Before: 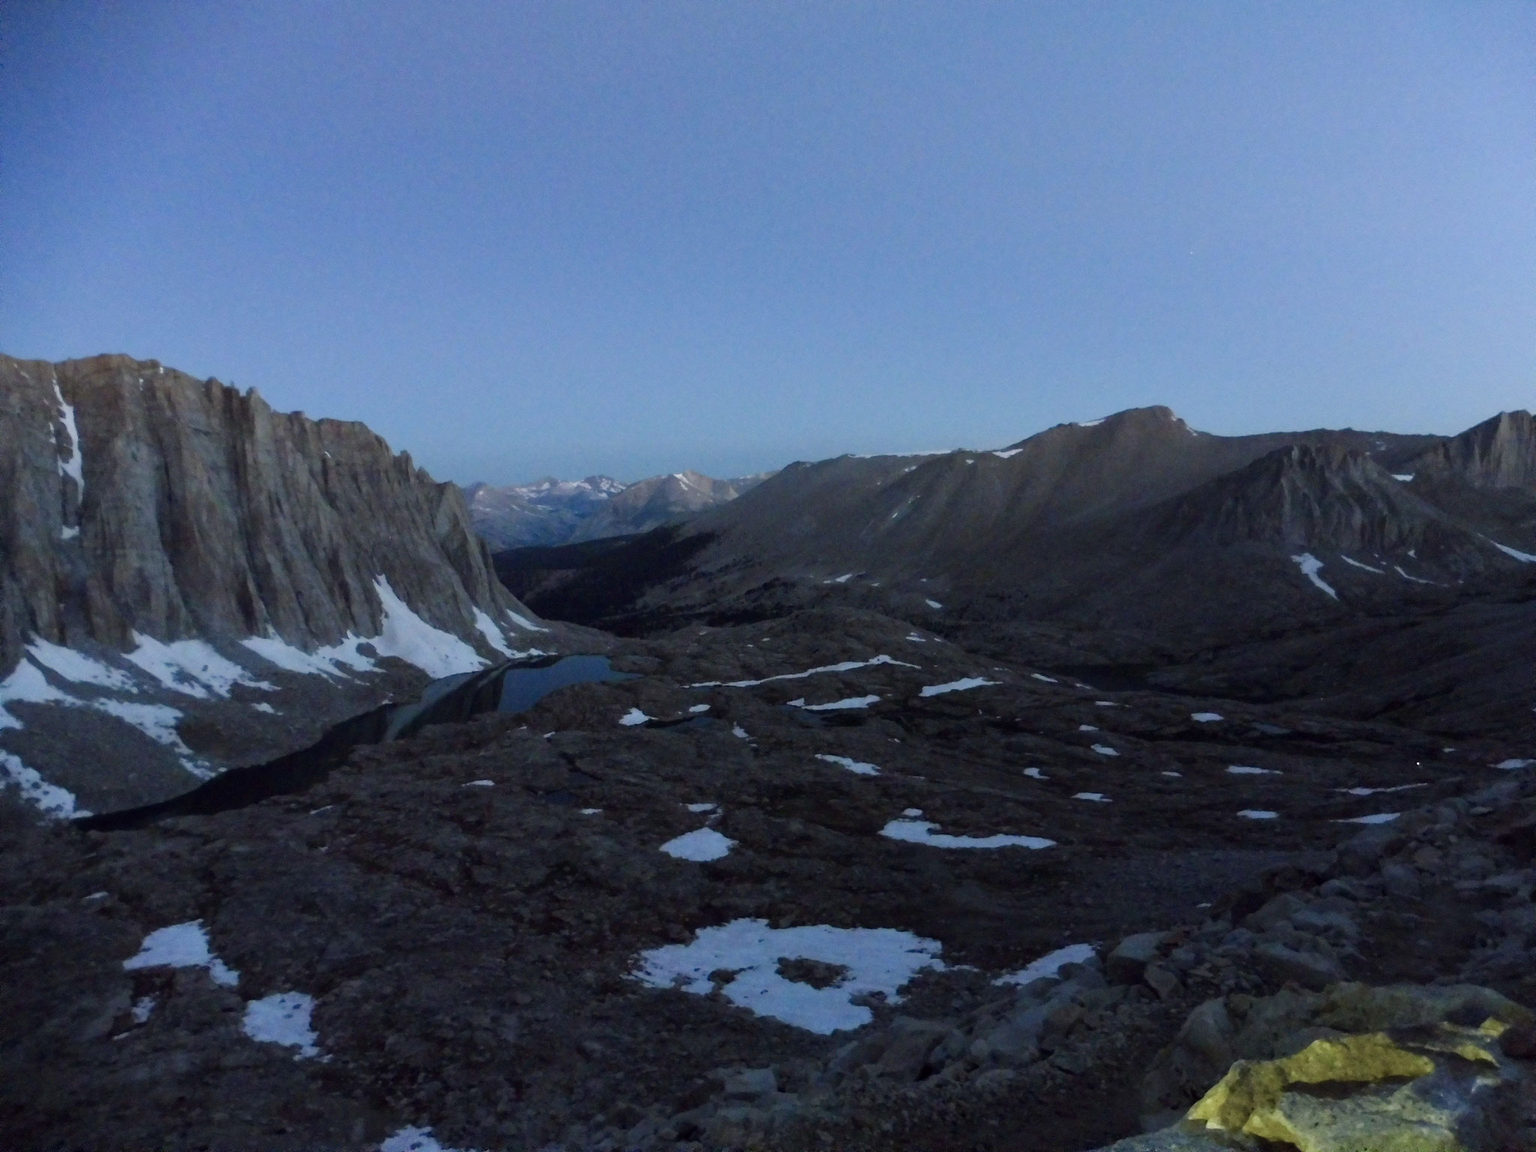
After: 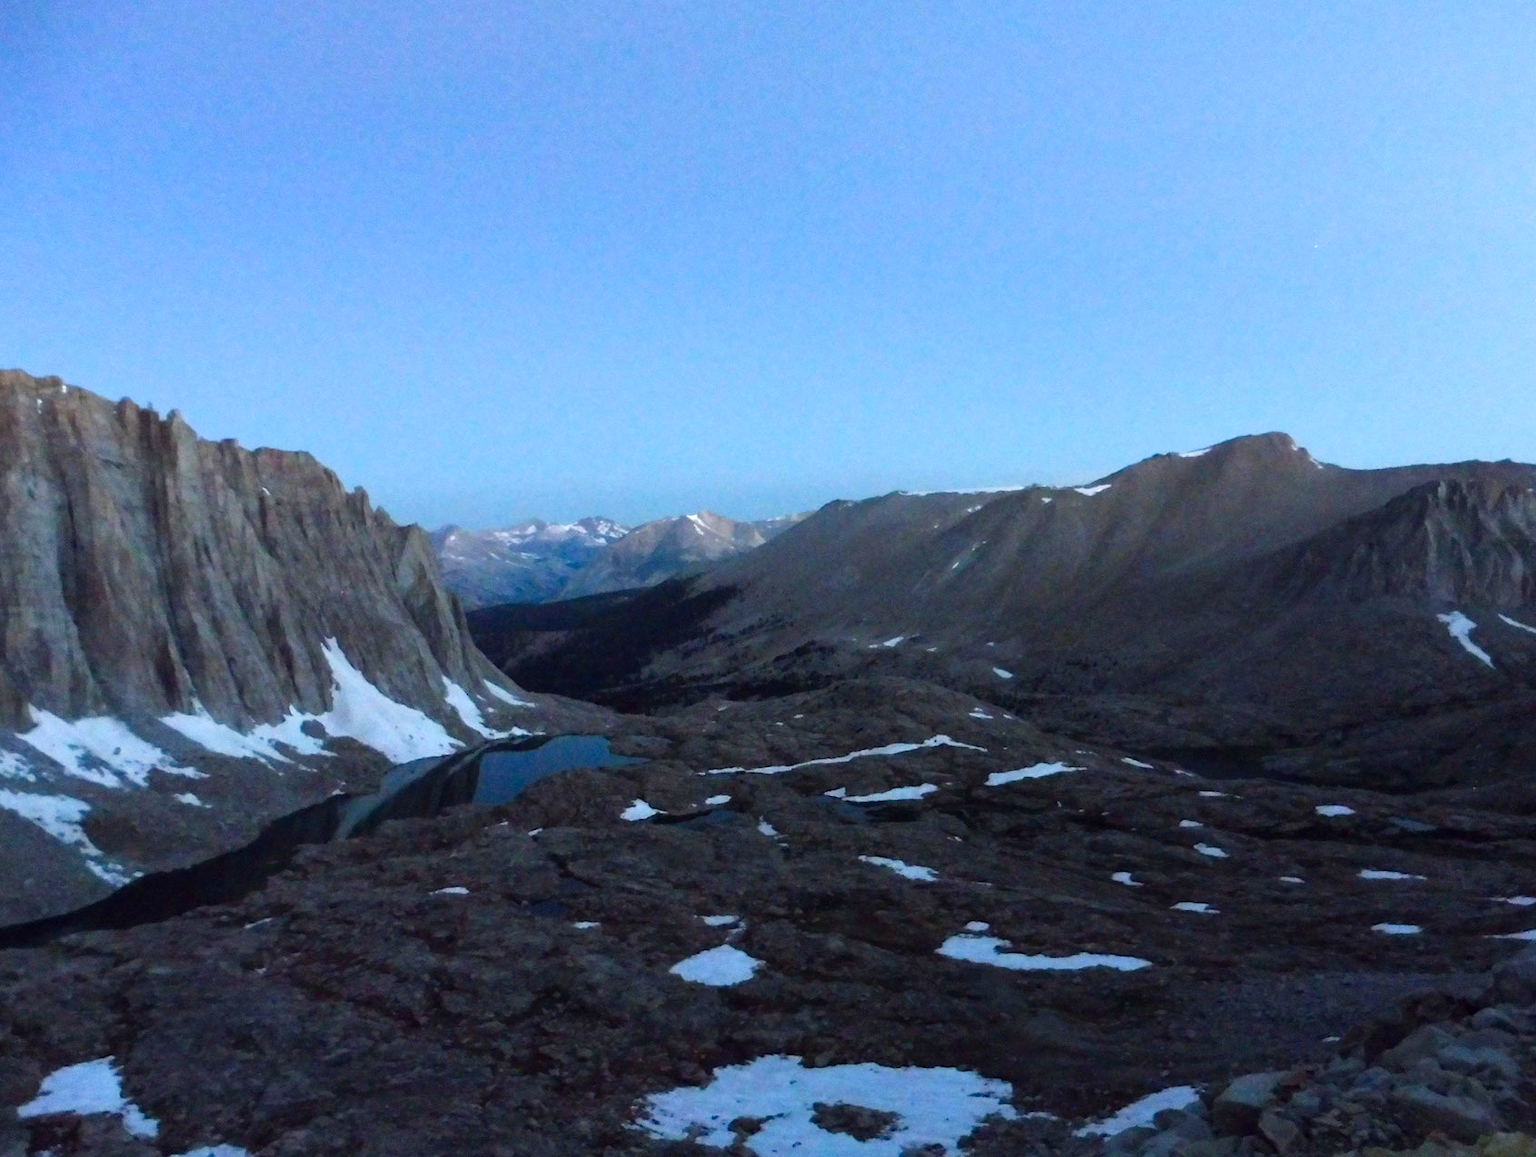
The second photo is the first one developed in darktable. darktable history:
exposure: exposure -0.05 EV, compensate exposure bias true, compensate highlight preservation false
levels: levels [0, 0.394, 0.787]
crop and rotate: left 7.113%, top 4.376%, right 10.566%, bottom 12.913%
